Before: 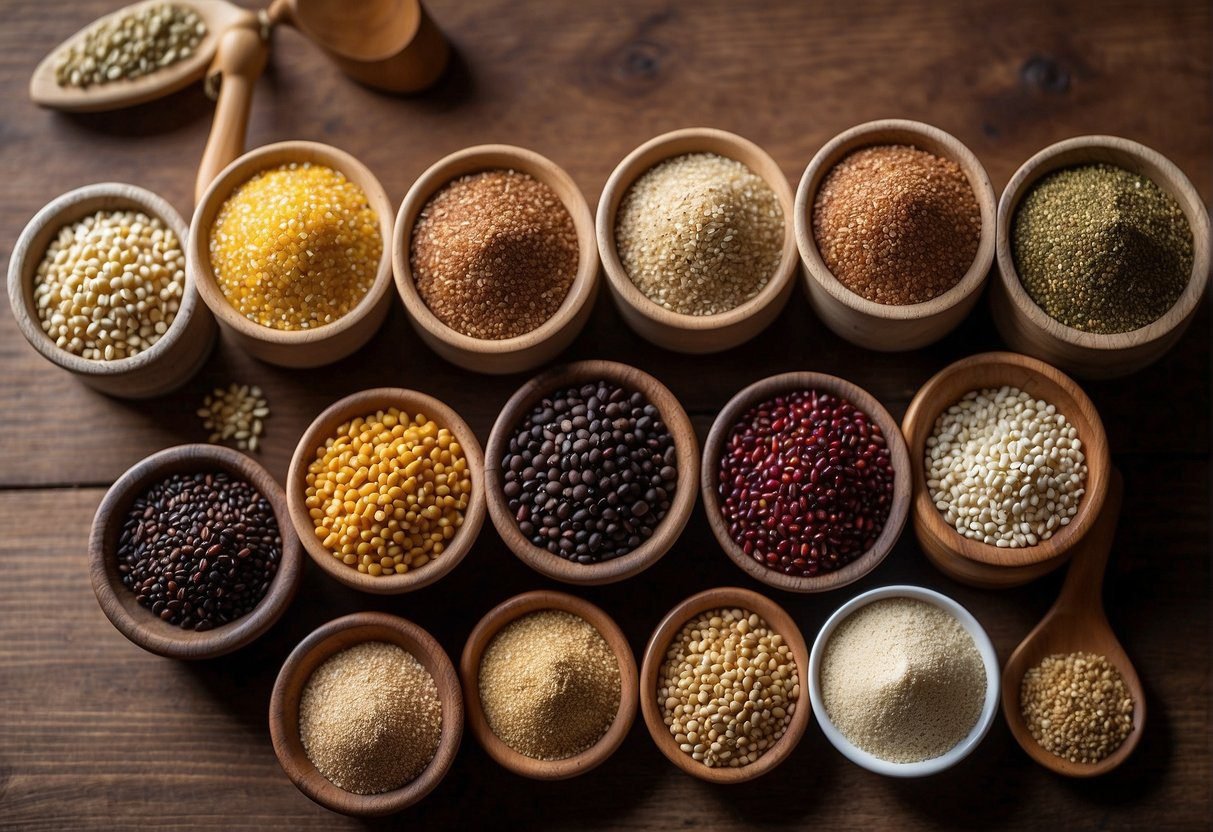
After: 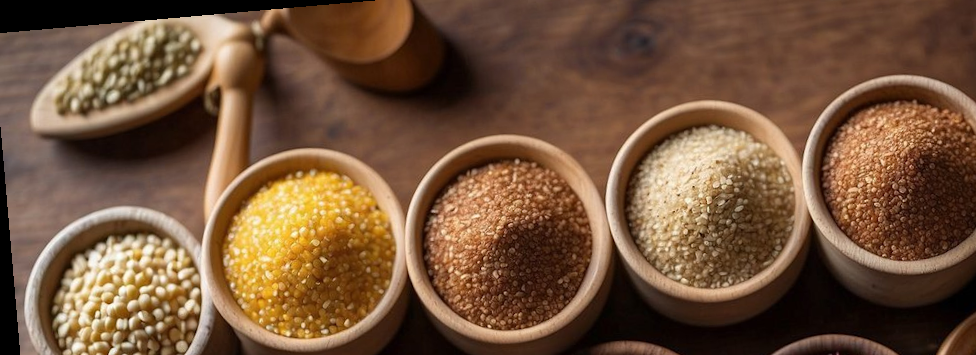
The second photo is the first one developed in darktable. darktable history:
rotate and perspective: rotation -4.98°, automatic cropping off
crop: left 0.579%, top 7.627%, right 23.167%, bottom 54.275%
